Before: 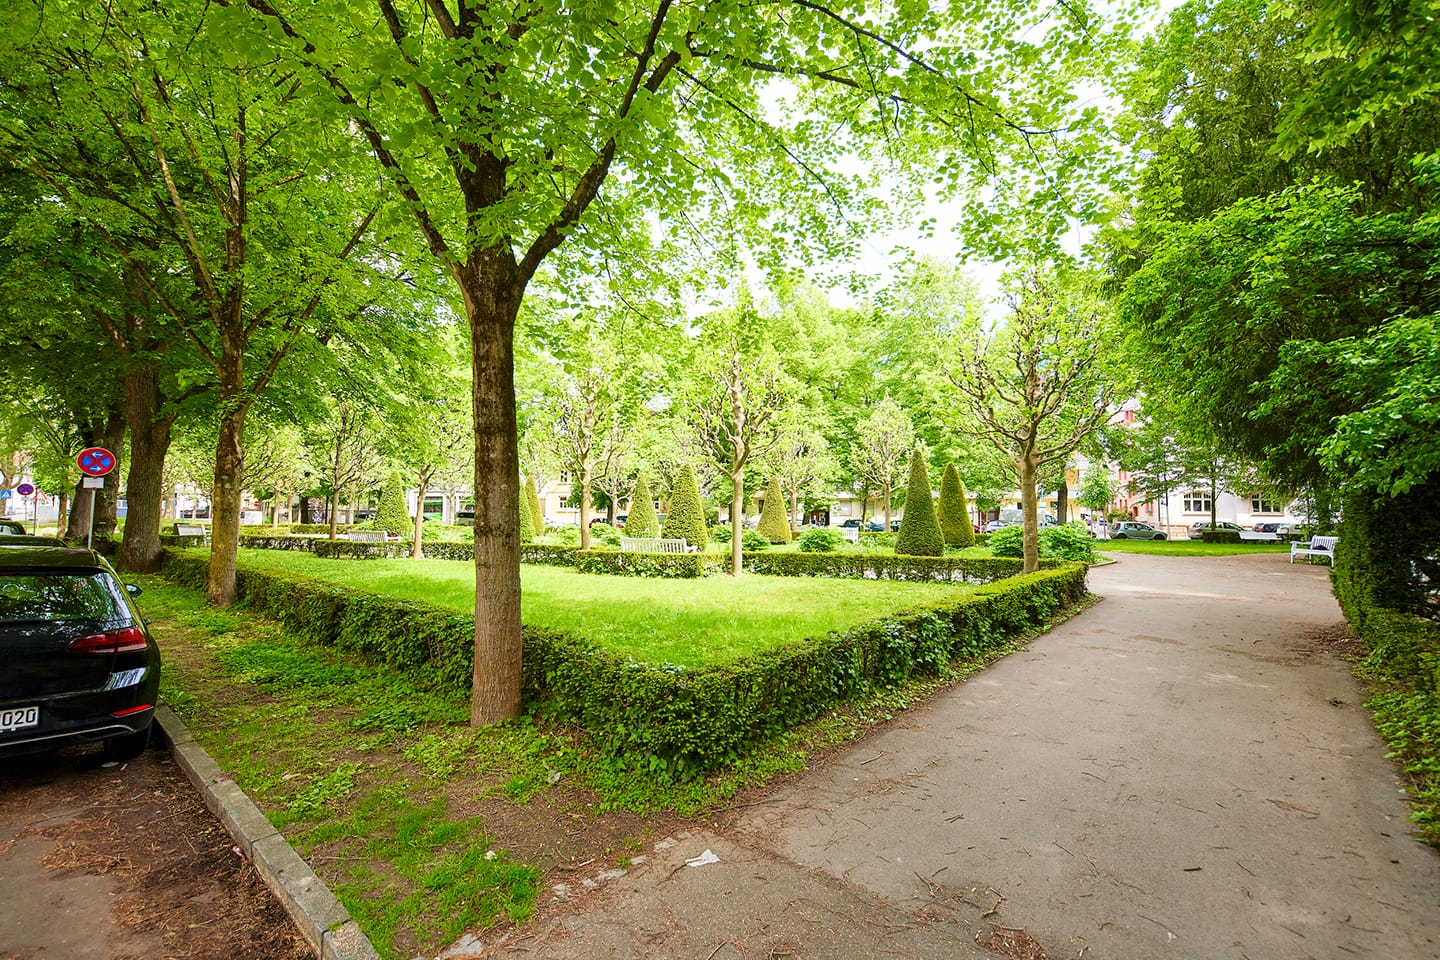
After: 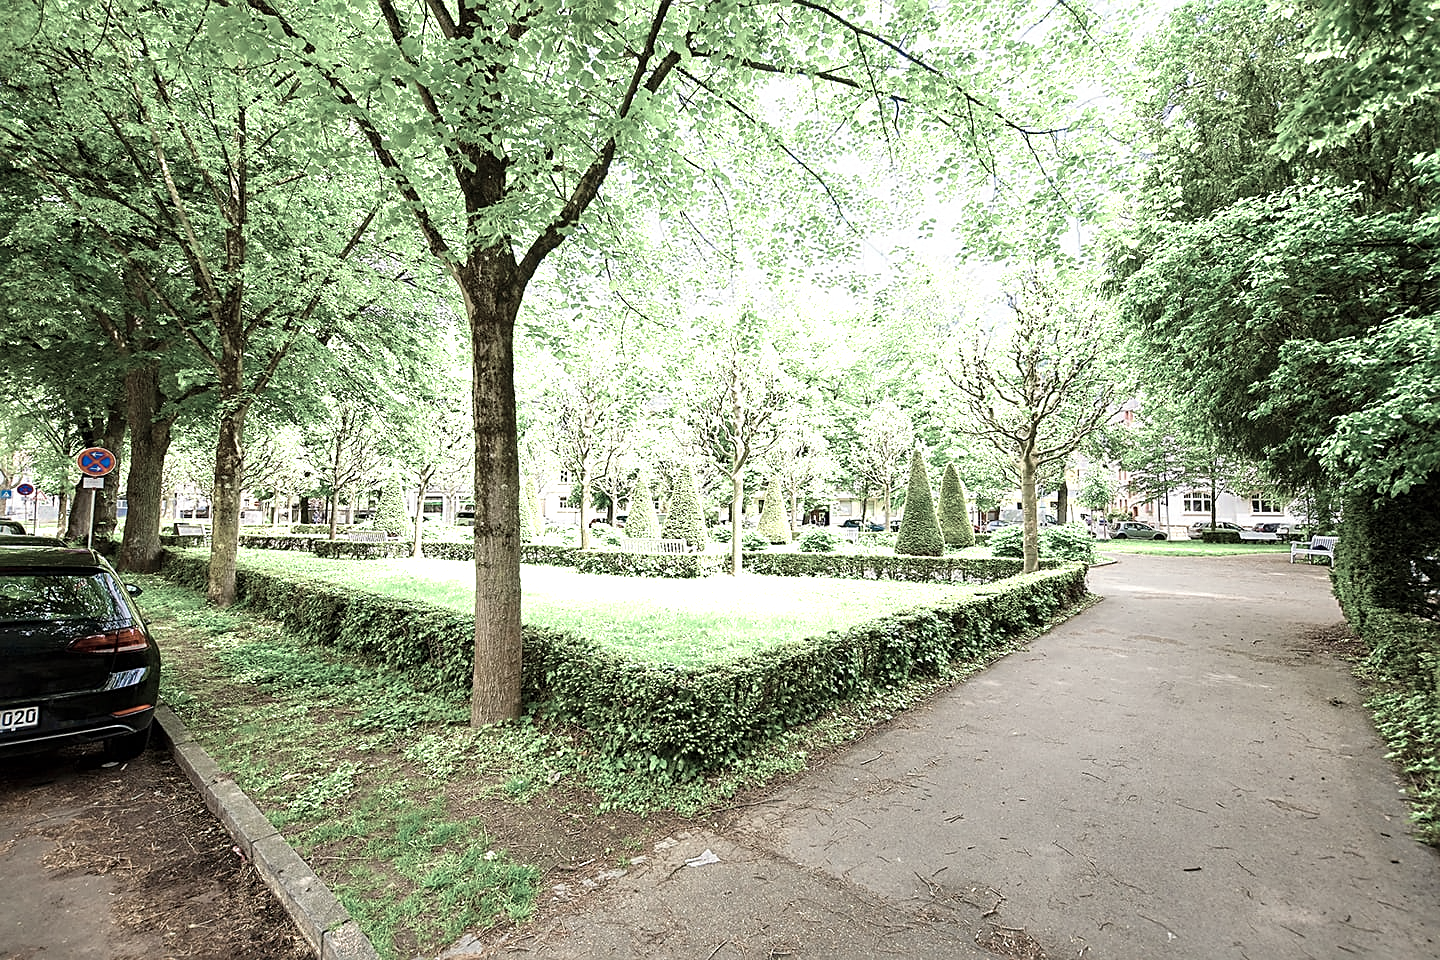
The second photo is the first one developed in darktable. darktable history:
color zones: curves: ch0 [(0.25, 0.667) (0.758, 0.368)]; ch1 [(0.215, 0.245) (0.761, 0.373)]; ch2 [(0.247, 0.554) (0.761, 0.436)]
sharpen: on, module defaults
